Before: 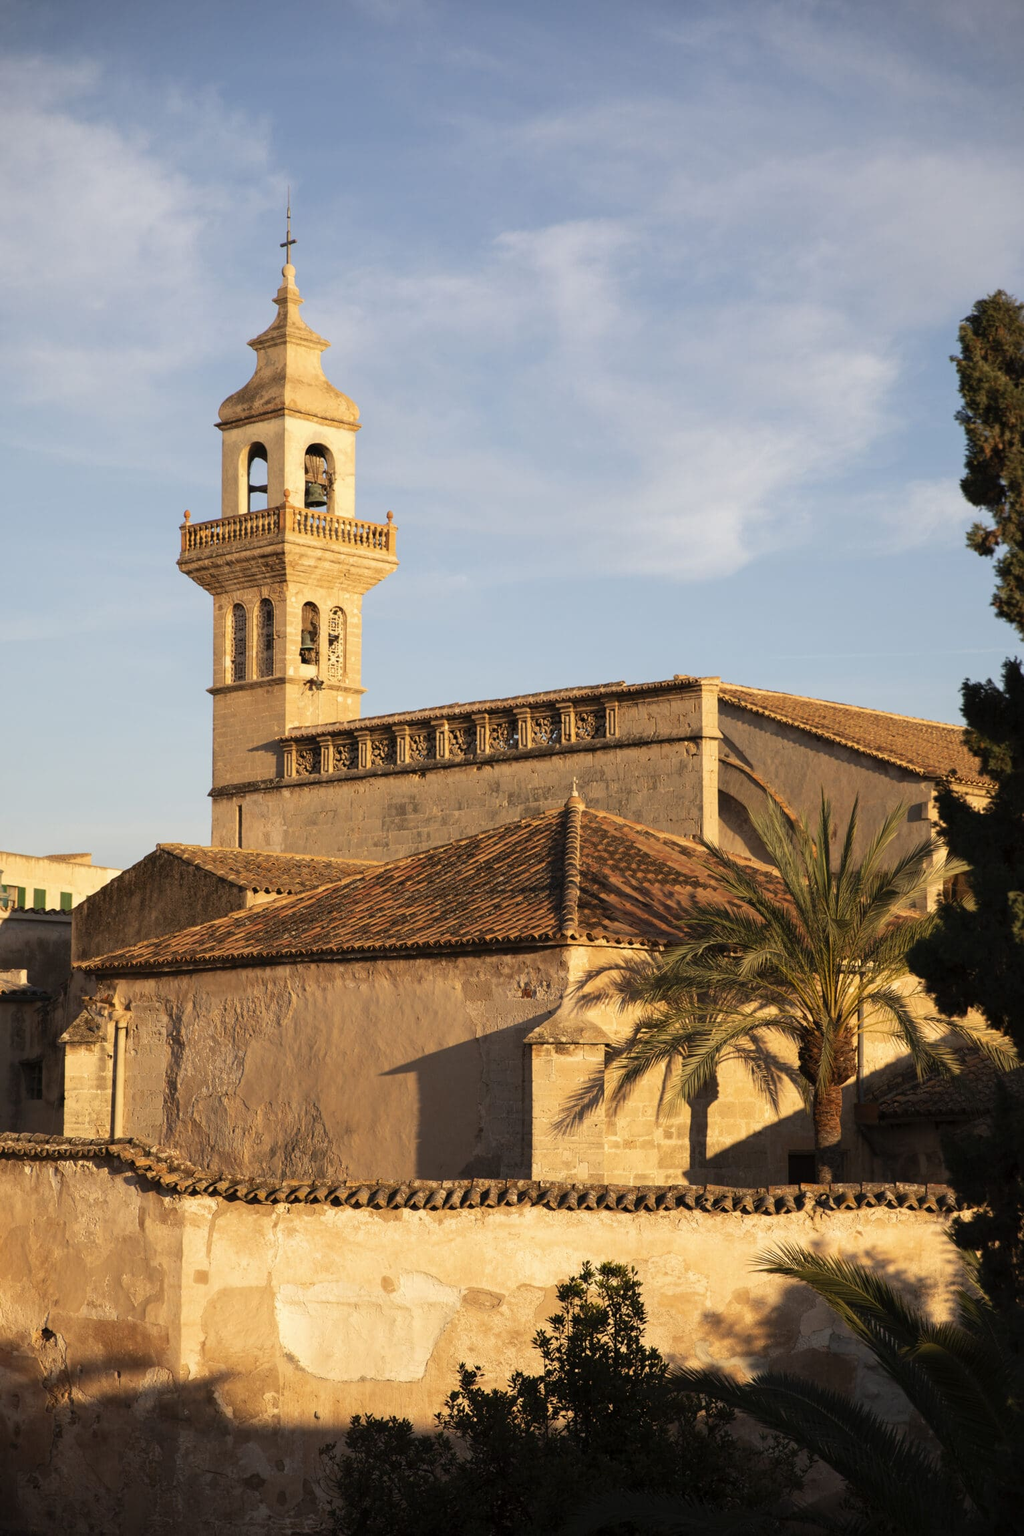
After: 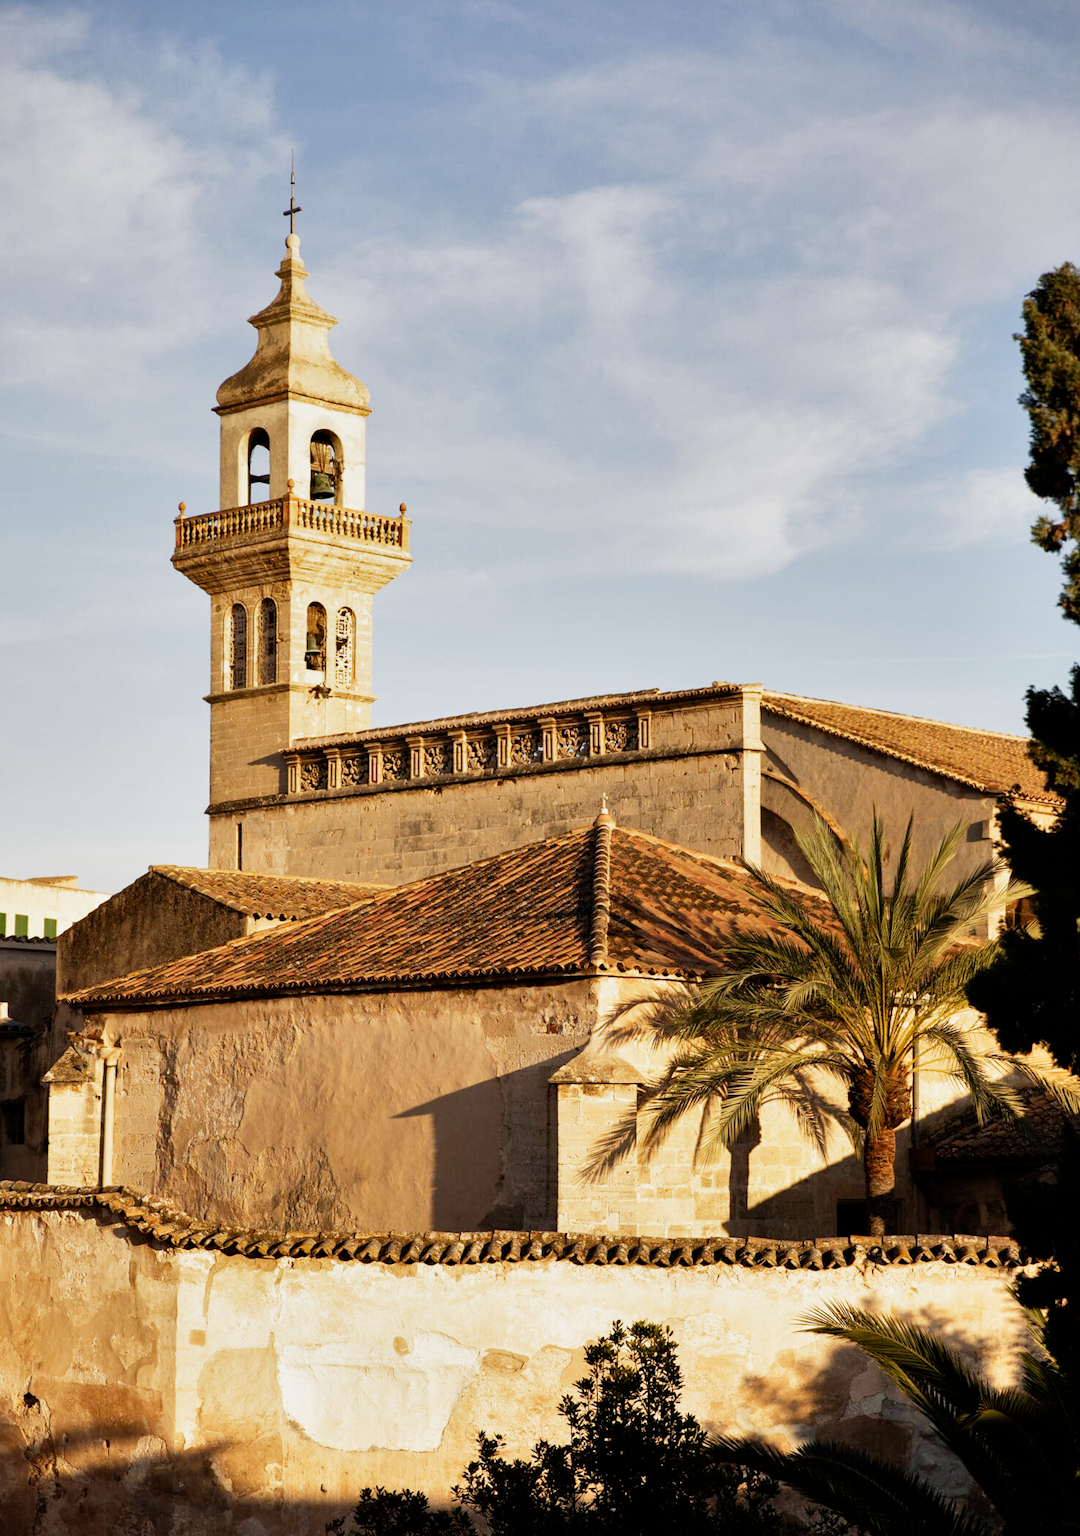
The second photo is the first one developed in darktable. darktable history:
shadows and highlights: shadows 43.71, white point adjustment -1.46, soften with gaussian
crop: left 1.964%, top 3.251%, right 1.122%, bottom 4.933%
filmic rgb: middle gray luminance 12.74%, black relative exposure -10.13 EV, white relative exposure 3.47 EV, threshold 6 EV, target black luminance 0%, hardness 5.74, latitude 44.69%, contrast 1.221, highlights saturation mix 5%, shadows ↔ highlights balance 26.78%, add noise in highlights 0, preserve chrominance no, color science v3 (2019), use custom middle-gray values true, iterations of high-quality reconstruction 0, contrast in highlights soft, enable highlight reconstruction true
